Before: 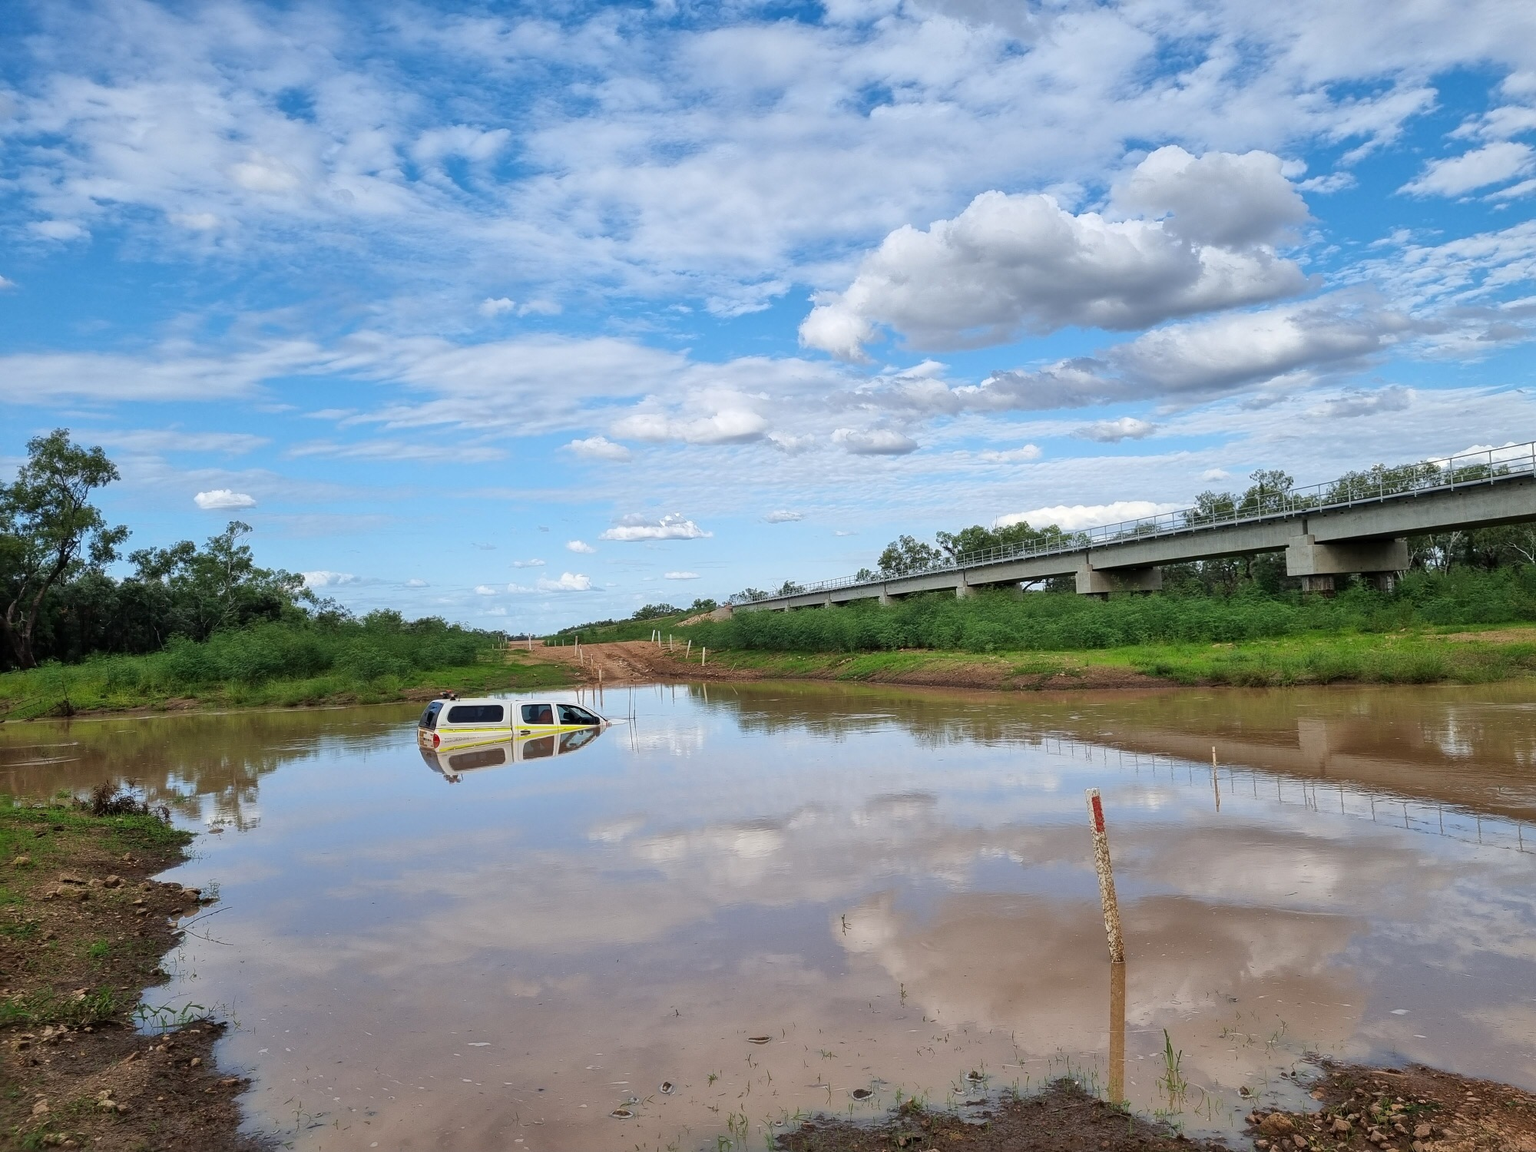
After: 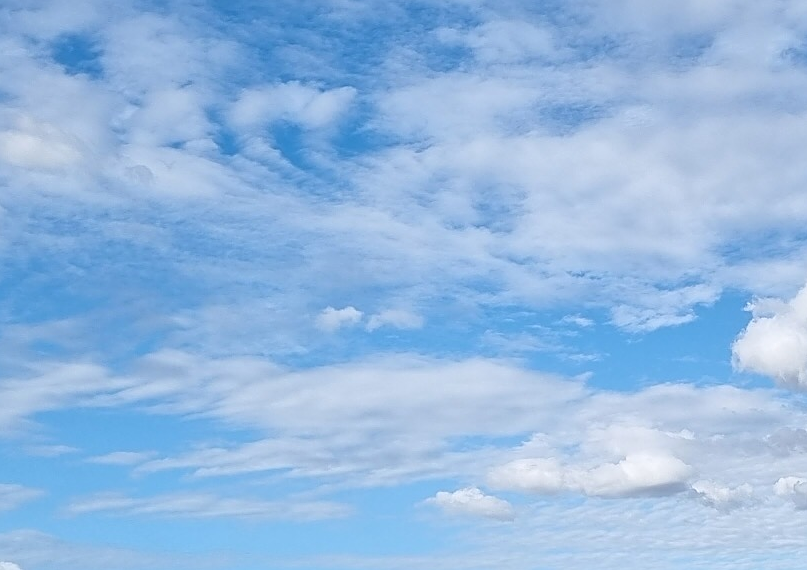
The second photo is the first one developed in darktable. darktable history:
sharpen: on, module defaults
crop: left 15.442%, top 5.44%, right 44.164%, bottom 56.527%
